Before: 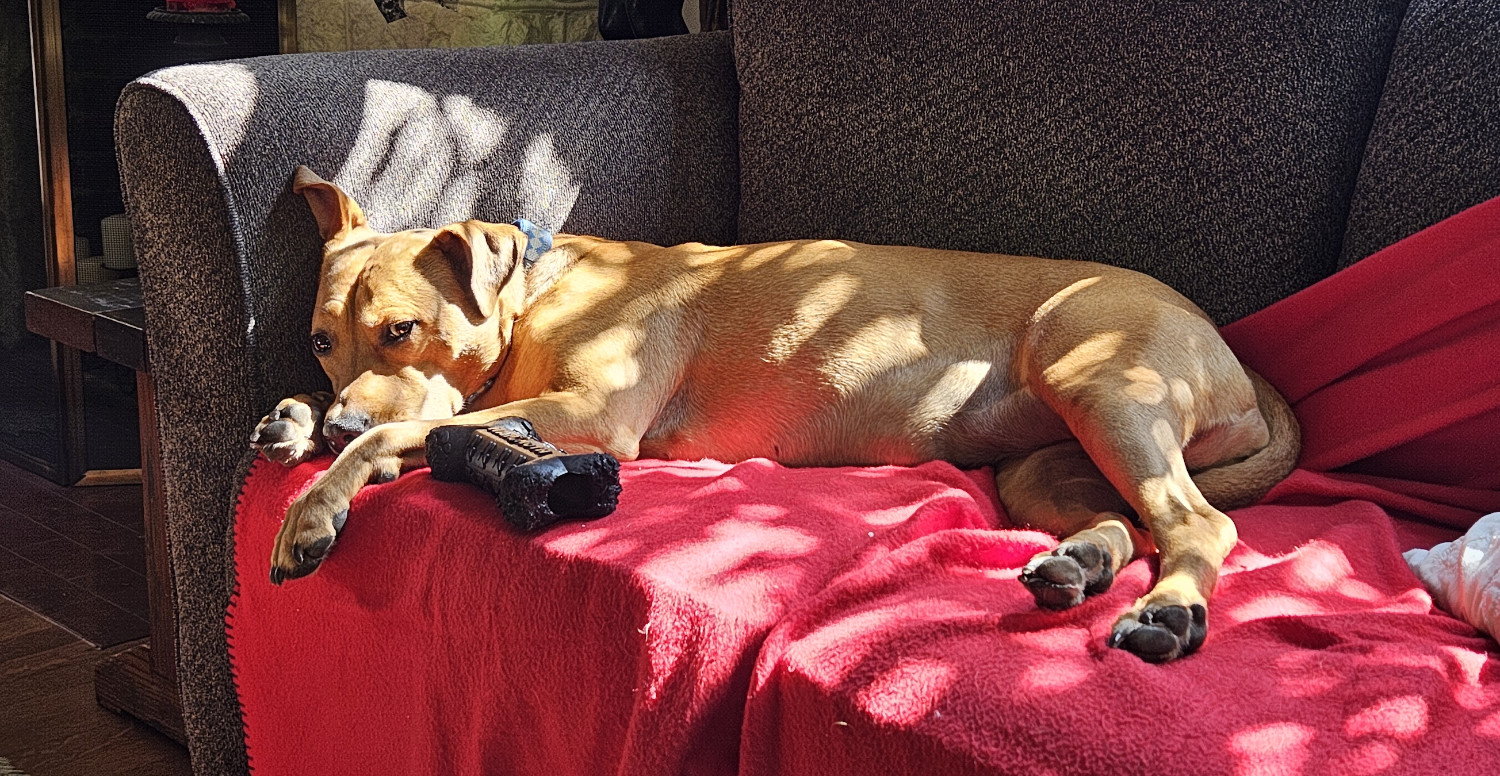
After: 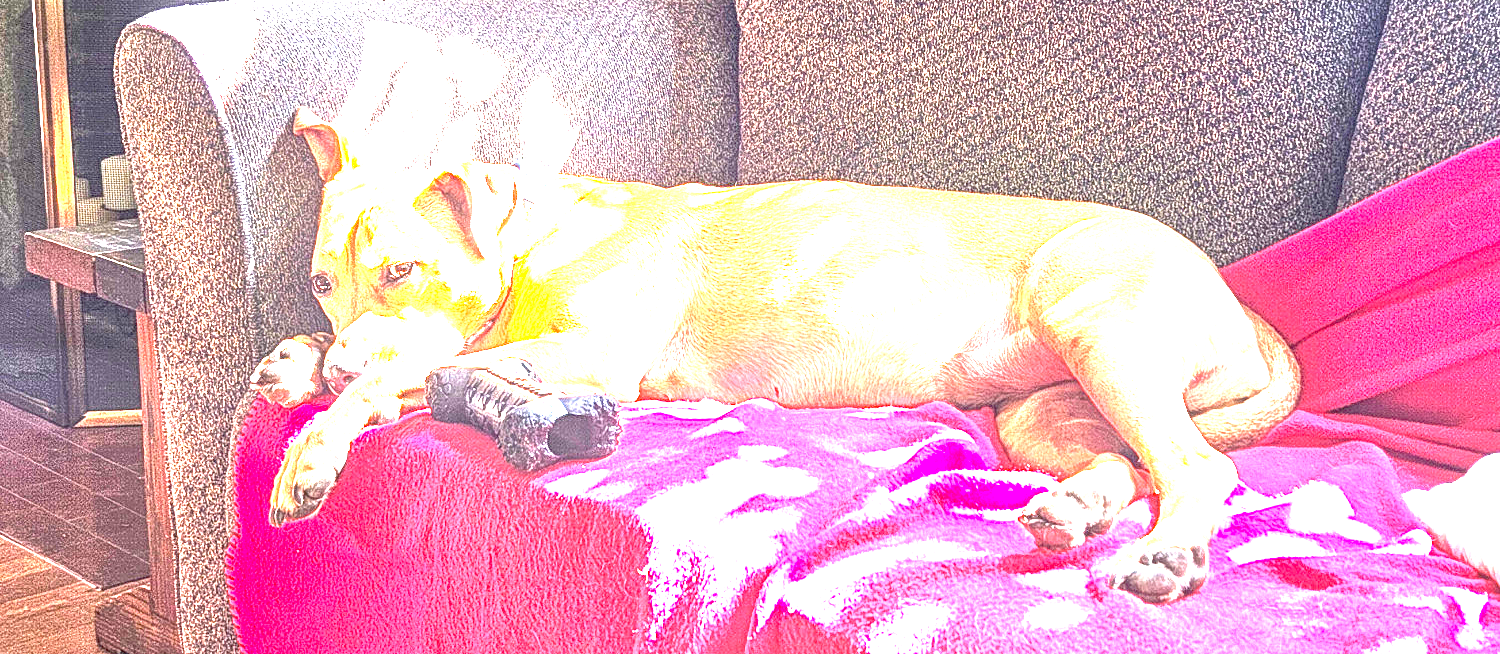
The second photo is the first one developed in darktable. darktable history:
exposure: black level correction 0, exposure 4.04 EV, compensate highlight preservation false
tone equalizer: -7 EV 0.112 EV
local contrast: on, module defaults
crop: top 7.622%, bottom 8.088%
